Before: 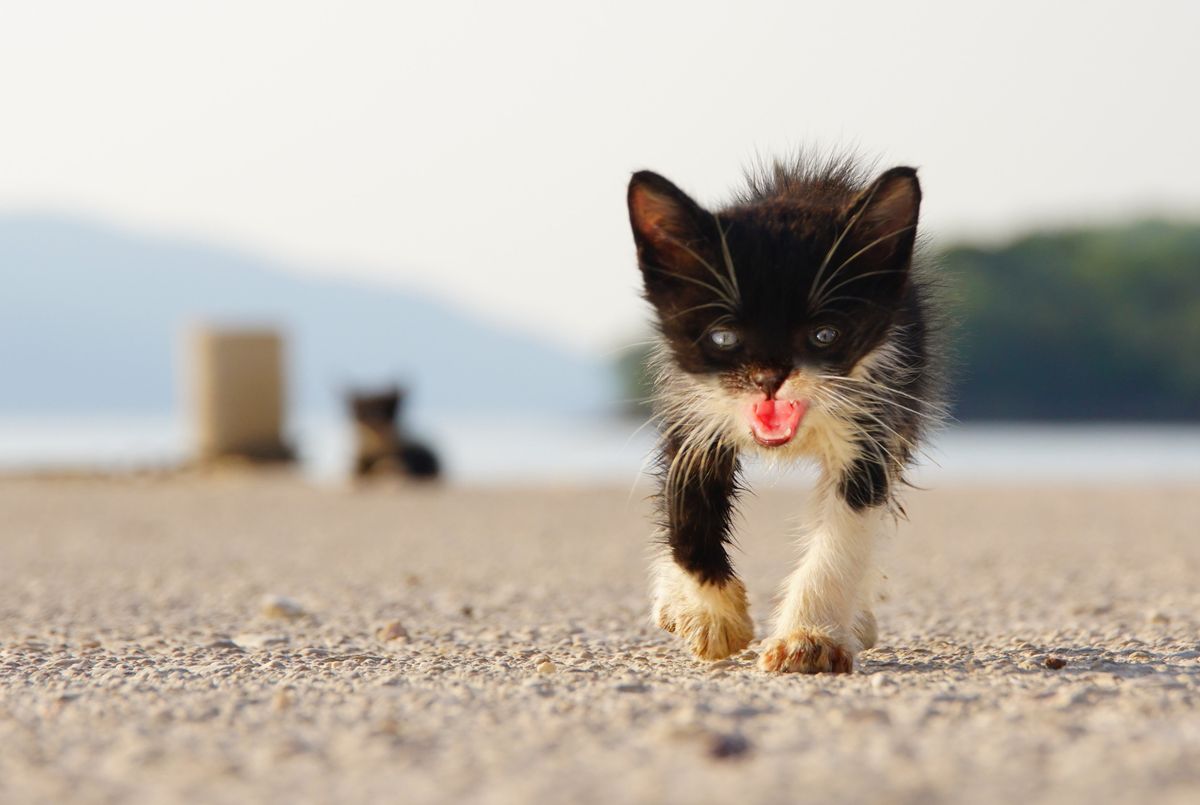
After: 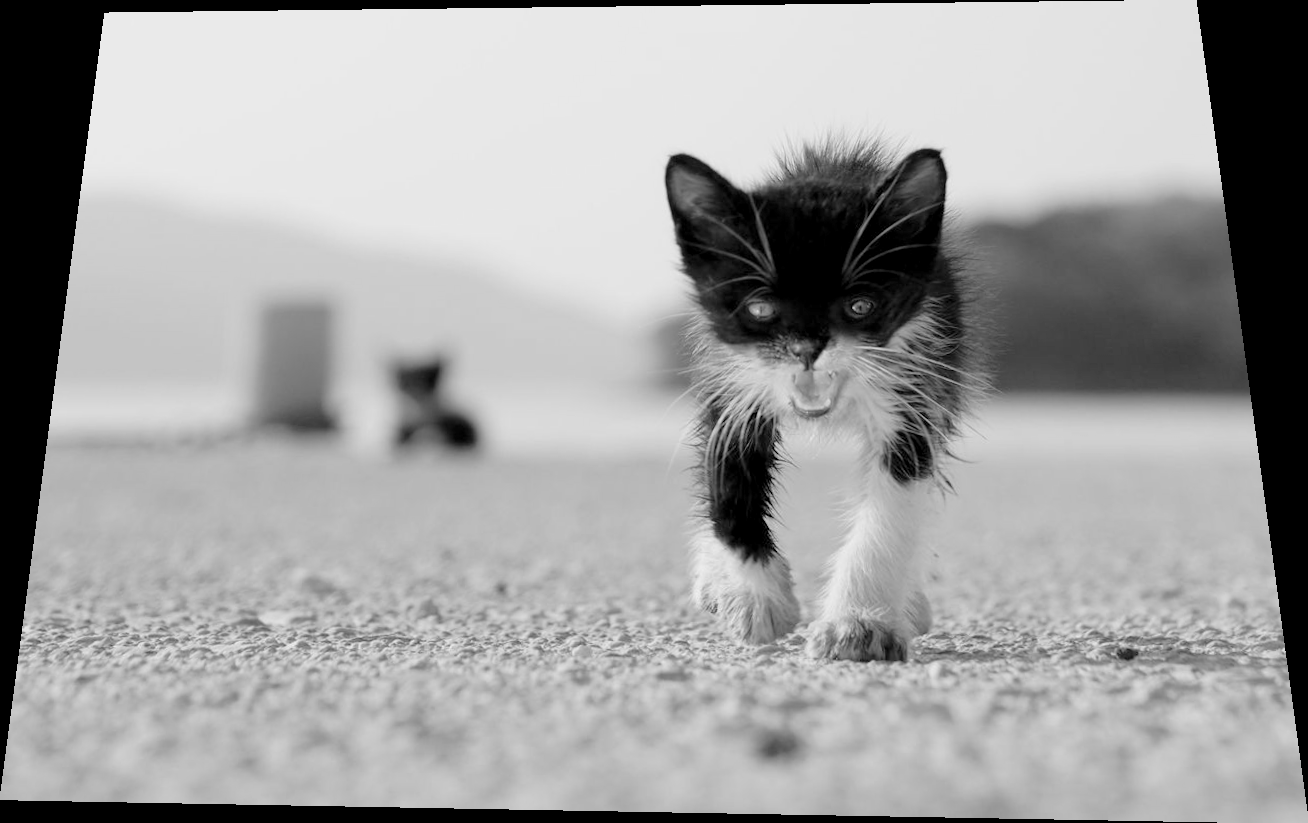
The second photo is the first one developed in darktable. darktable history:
tone curve: curves: ch0 [(0.047, 0) (0.292, 0.352) (0.657, 0.678) (1, 0.958)], color space Lab, linked channels, preserve colors none
rotate and perspective: rotation 0.128°, lens shift (vertical) -0.181, lens shift (horizontal) -0.044, shear 0.001, automatic cropping off
monochrome: on, module defaults
